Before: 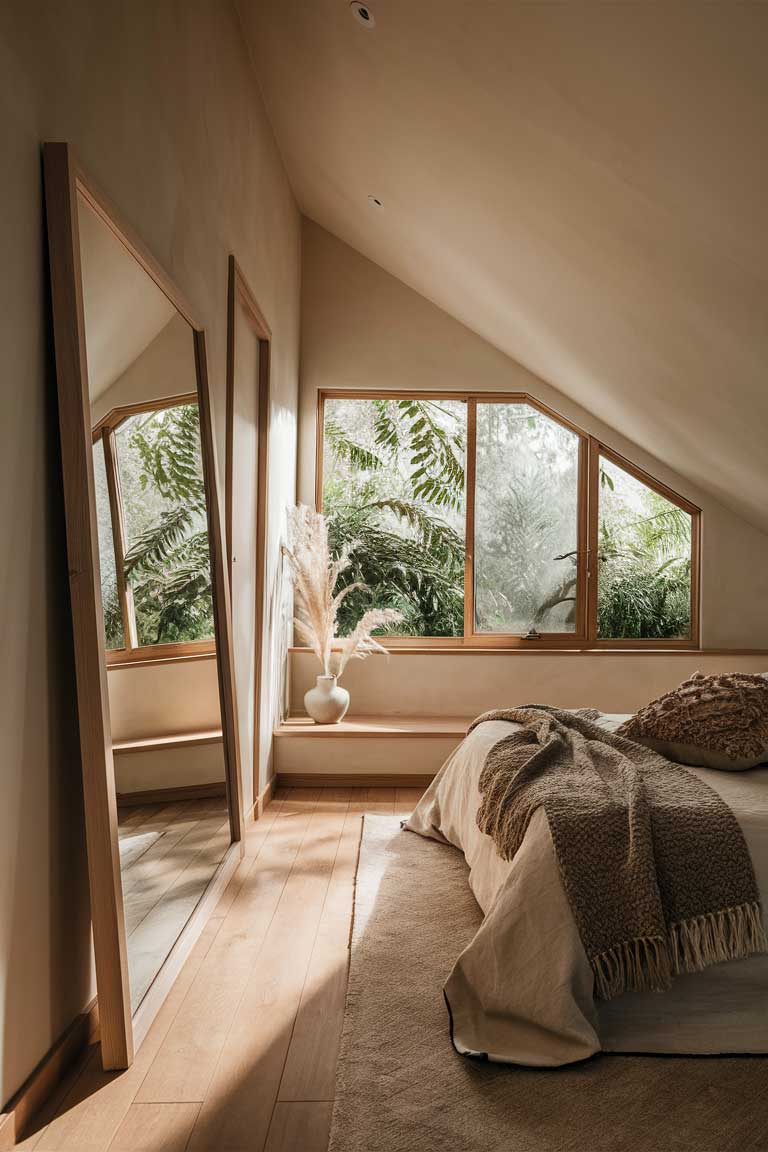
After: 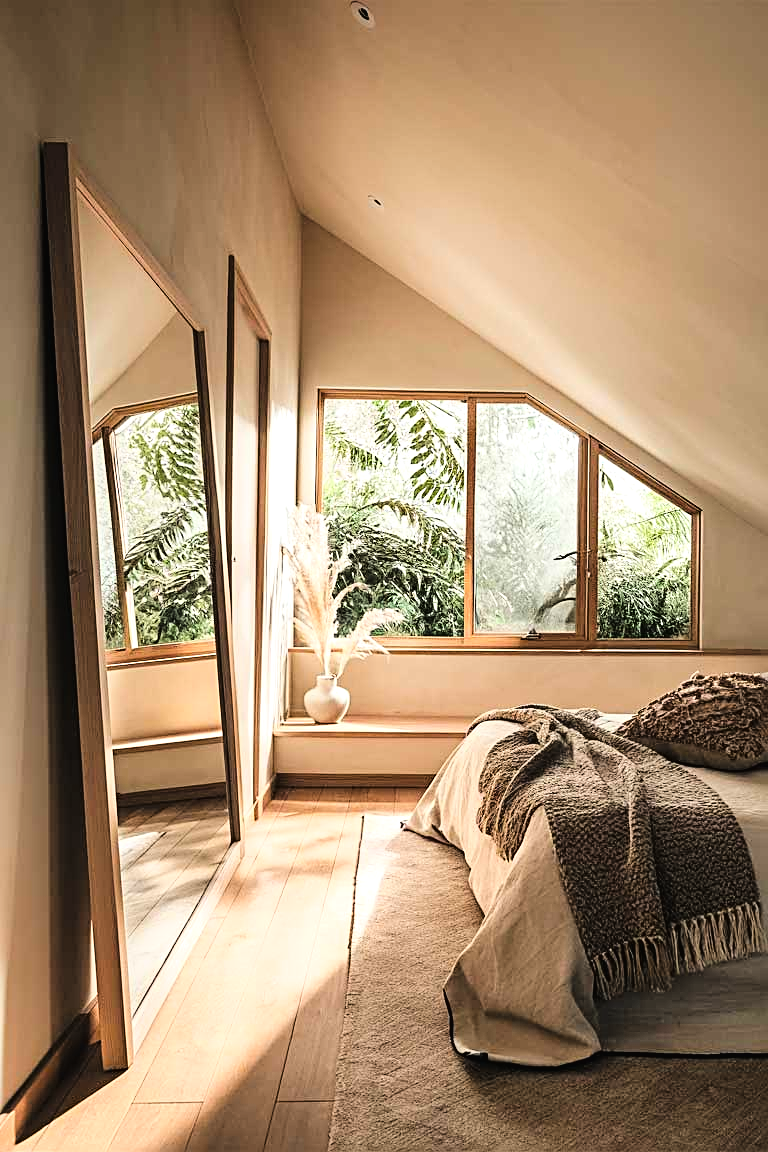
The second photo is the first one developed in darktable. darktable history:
contrast brightness saturation: contrast -0.112
tone curve: curves: ch0 [(0, 0) (0.003, 0.003) (0.011, 0.005) (0.025, 0.008) (0.044, 0.012) (0.069, 0.02) (0.1, 0.031) (0.136, 0.047) (0.177, 0.088) (0.224, 0.141) (0.277, 0.222) (0.335, 0.32) (0.399, 0.422) (0.468, 0.523) (0.543, 0.623) (0.623, 0.716) (0.709, 0.796) (0.801, 0.878) (0.898, 0.957) (1, 1)], color space Lab, linked channels, preserve colors none
exposure: black level correction 0, exposure 0.693 EV, compensate highlight preservation false
sharpen: radius 2.531, amount 0.628
